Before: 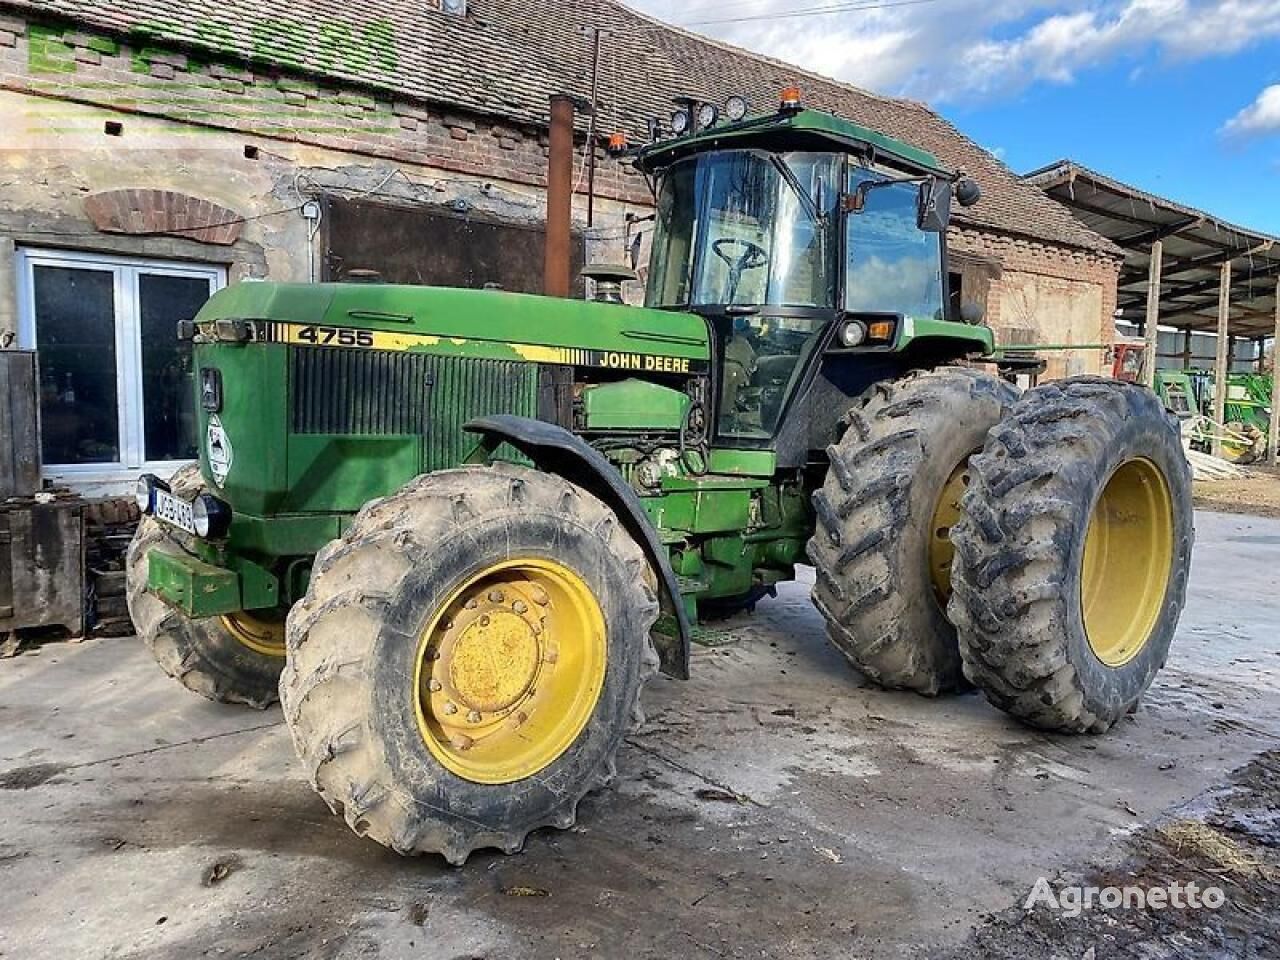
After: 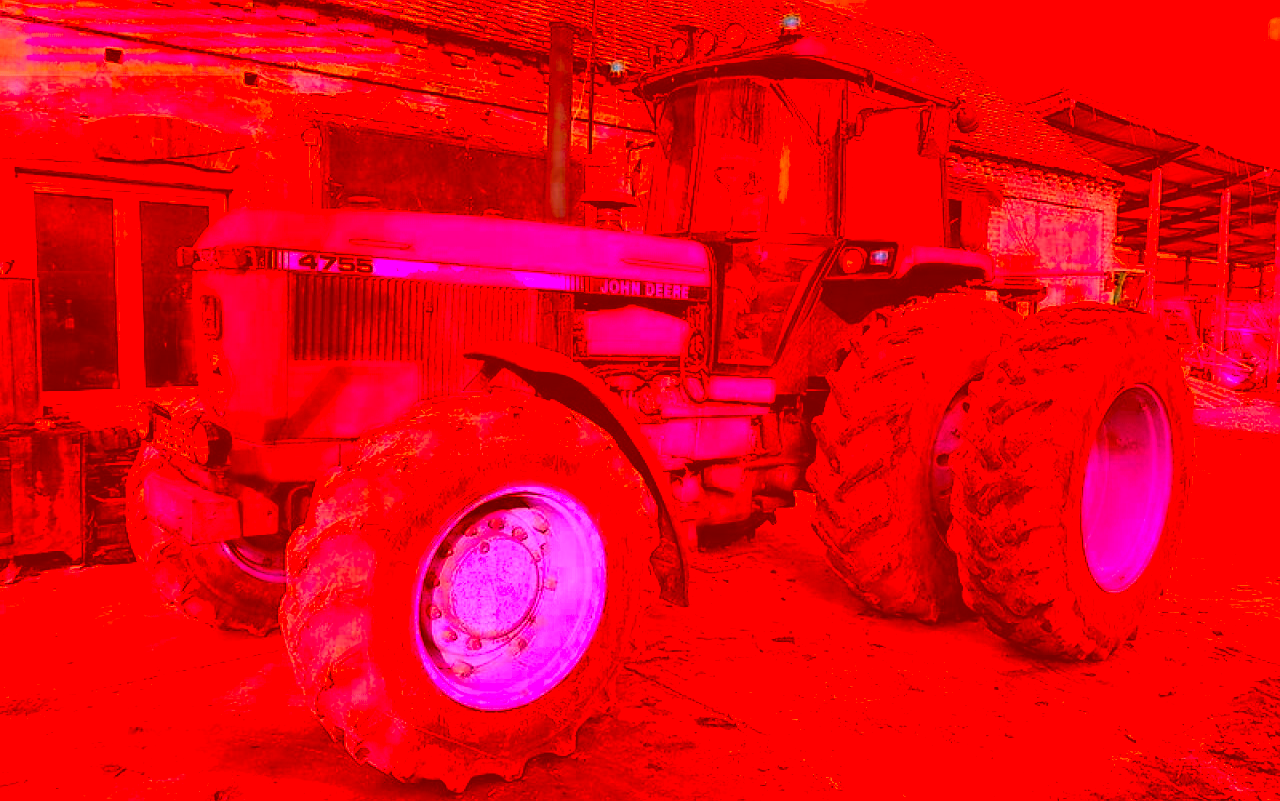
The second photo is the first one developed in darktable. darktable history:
color correction: highlights a* -39.68, highlights b* -40, shadows a* -40, shadows b* -40, saturation -3
crop: top 7.625%, bottom 8.027%
